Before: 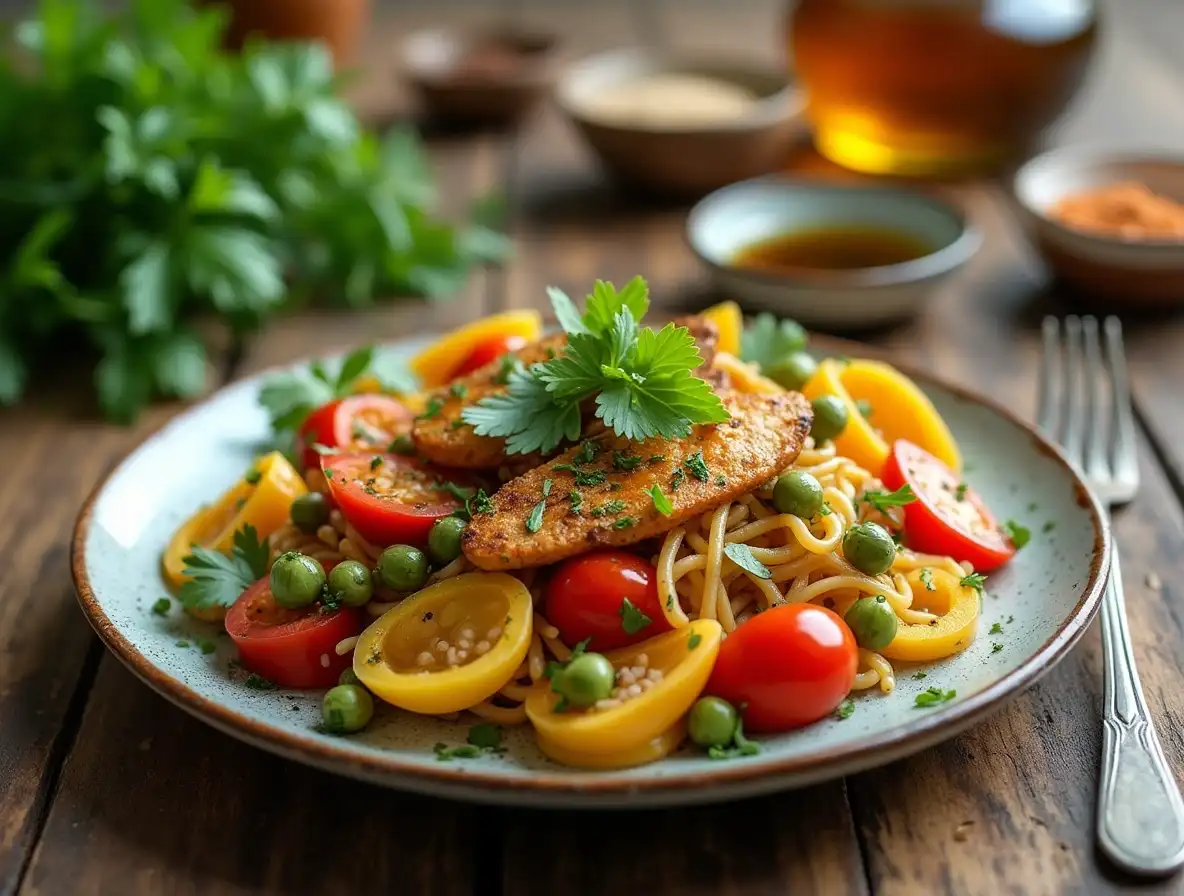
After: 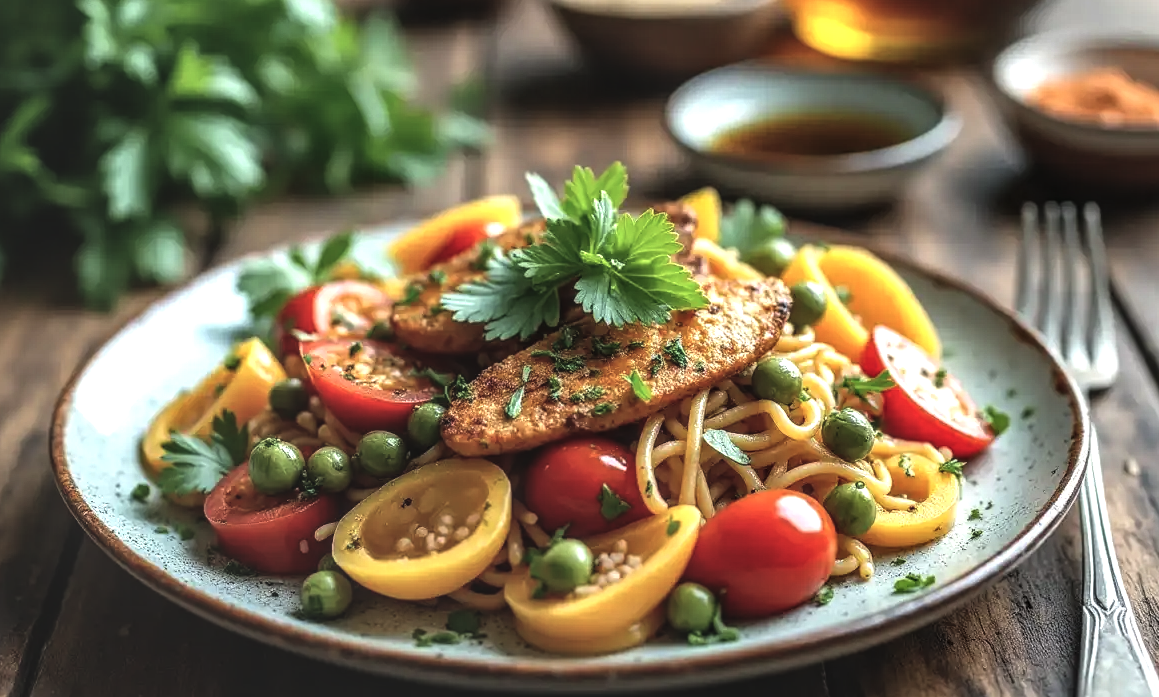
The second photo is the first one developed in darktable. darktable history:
crop and rotate: left 1.82%, top 12.783%, right 0.239%, bottom 9.41%
exposure: black level correction -0.031, compensate highlight preservation false
local contrast: highlights 18%, detail 186%
base curve: curves: ch0 [(0, 0) (0.303, 0.277) (1, 1)], preserve colors none
